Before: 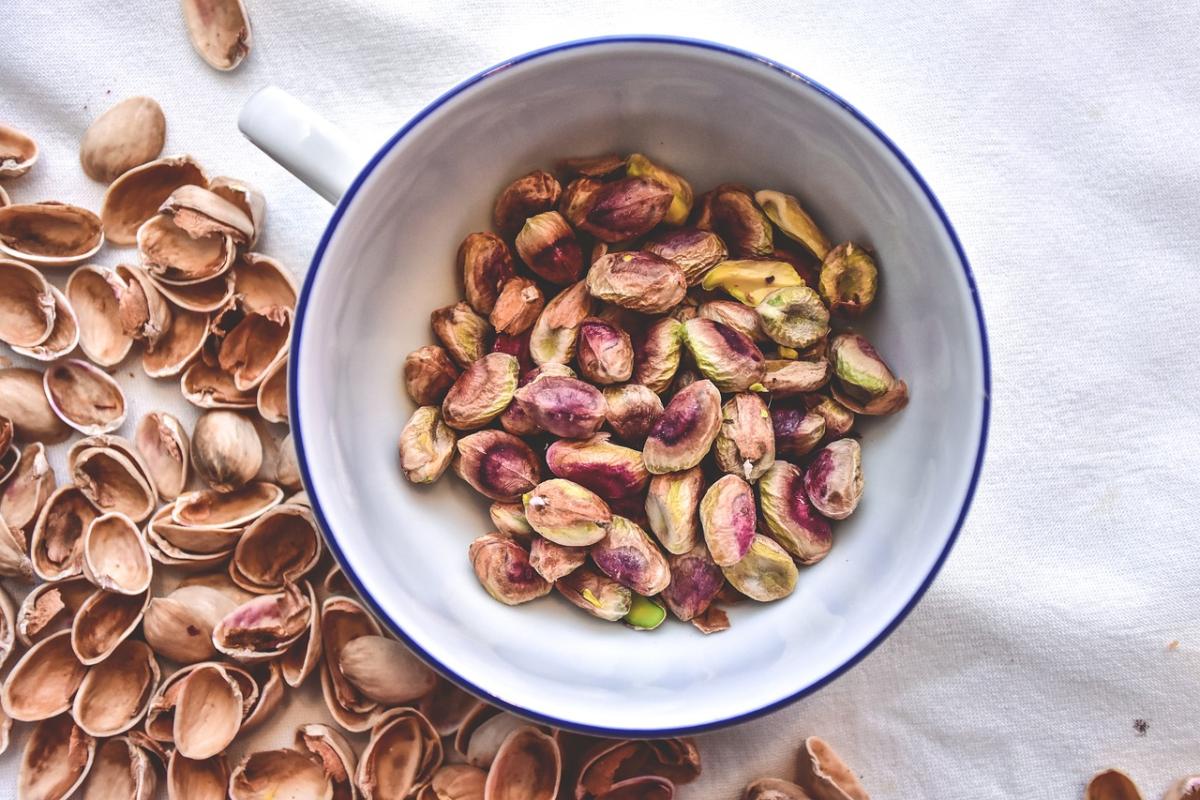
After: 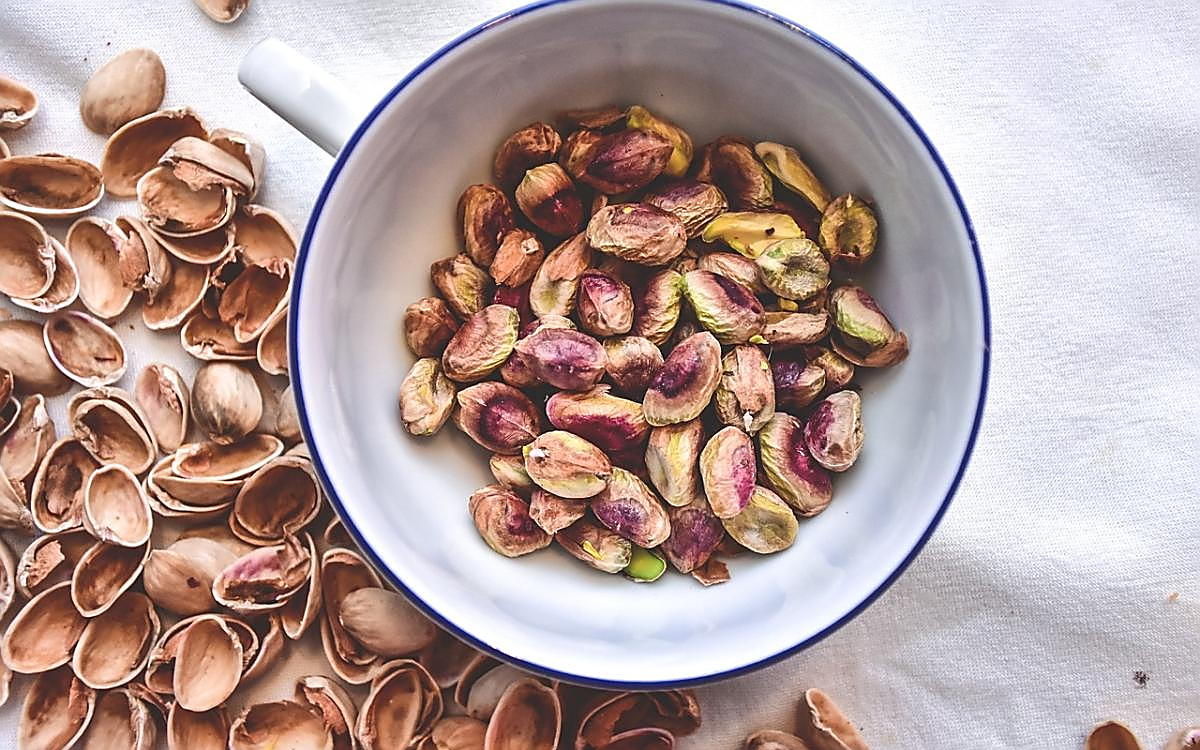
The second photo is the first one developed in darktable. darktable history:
sharpen: radius 1.4, amount 1.25, threshold 0.7
crop and rotate: top 6.25%
